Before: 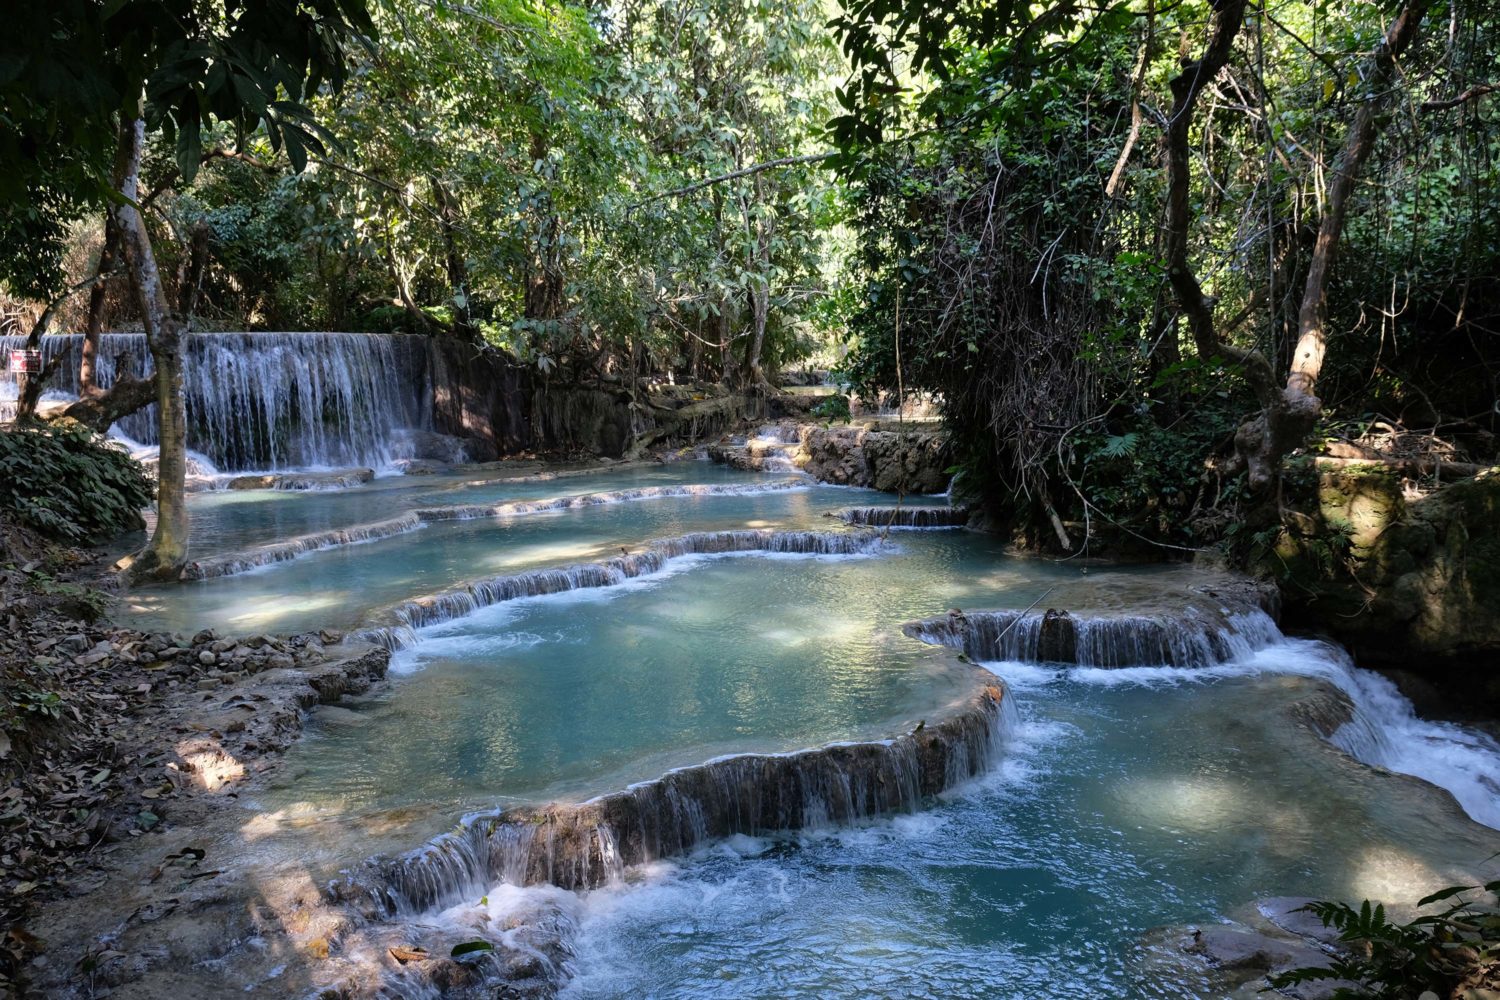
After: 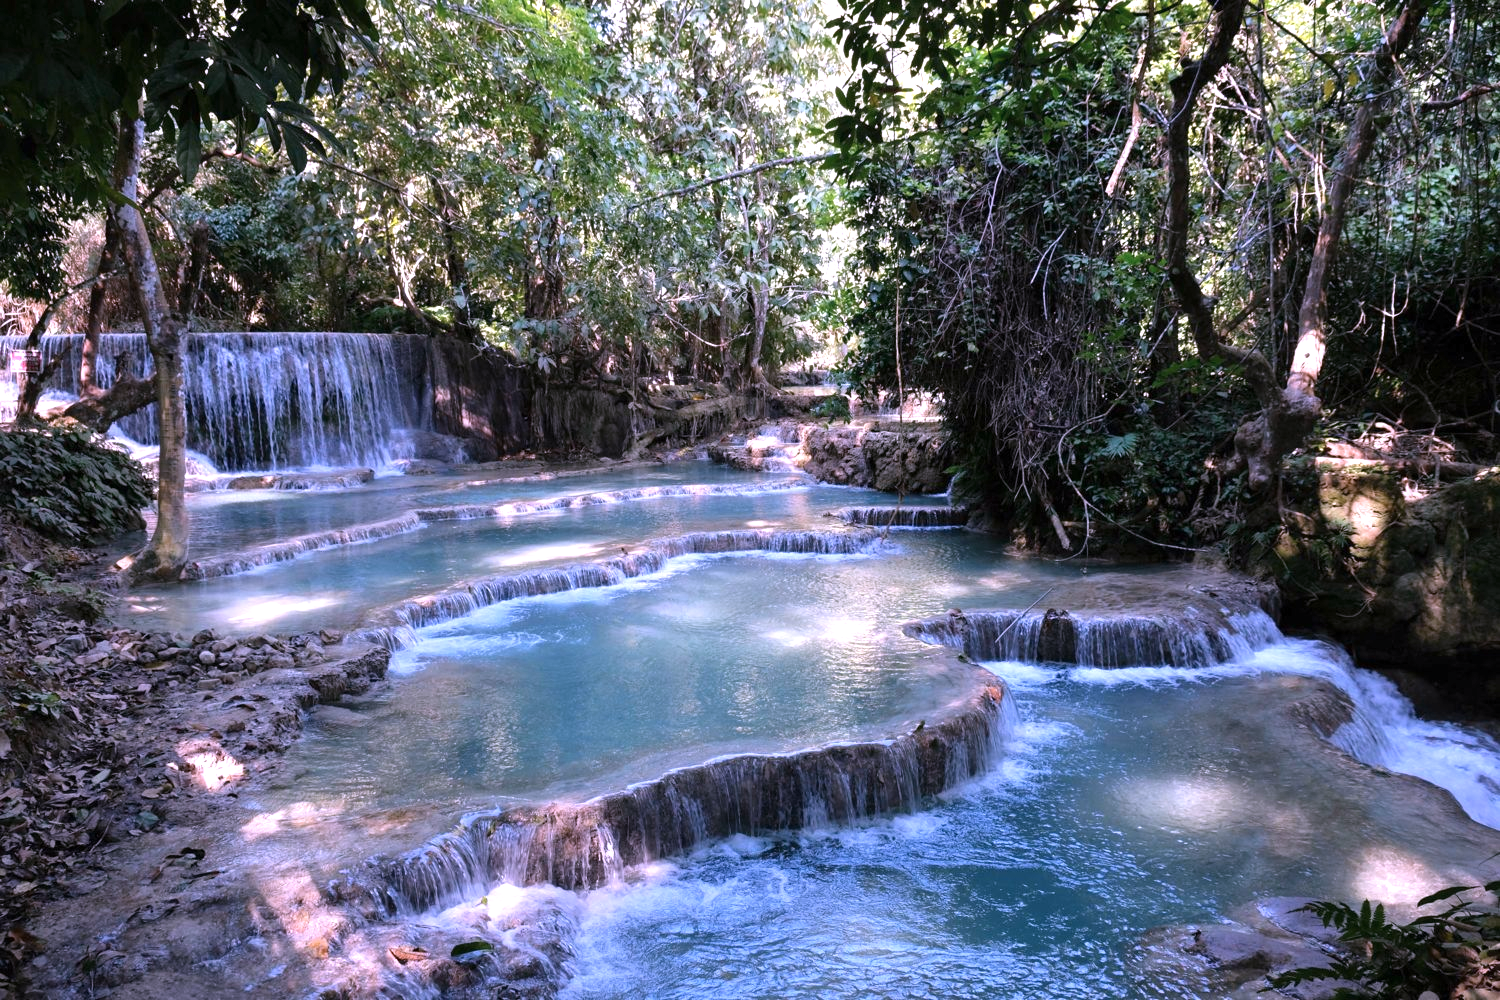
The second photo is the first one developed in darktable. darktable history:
exposure: exposure 0.6 EV, compensate highlight preservation false
color correction: highlights a* 15.03, highlights b* -25.07
